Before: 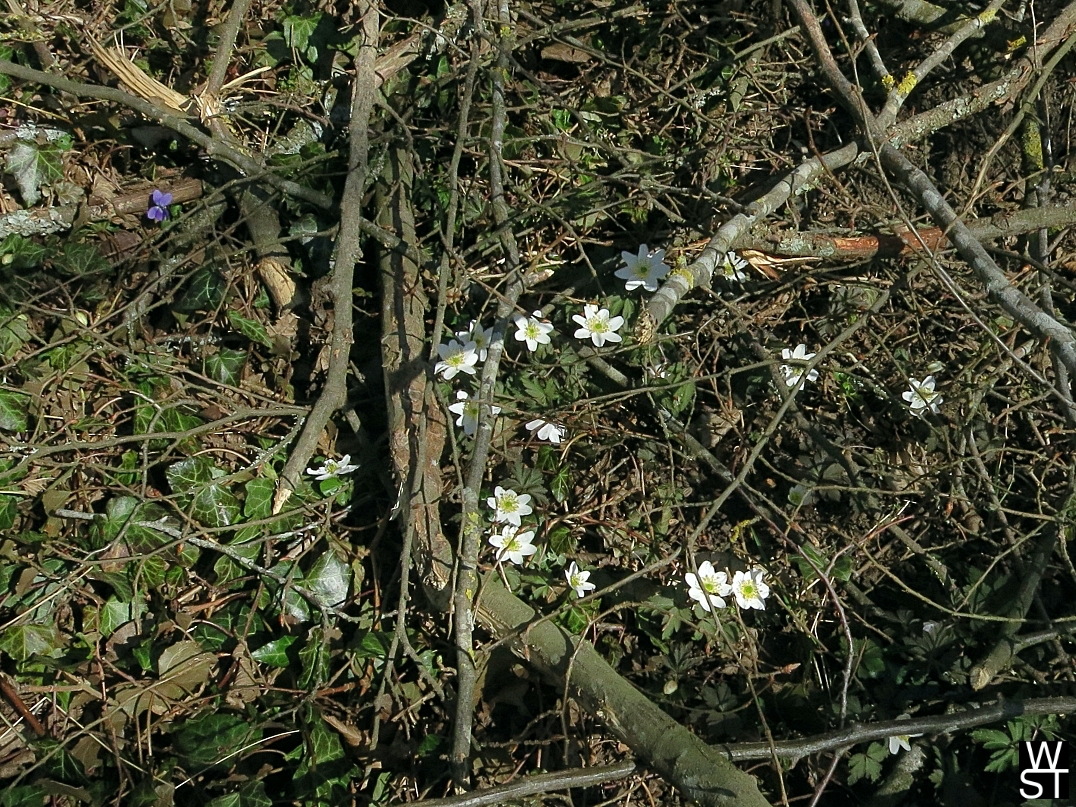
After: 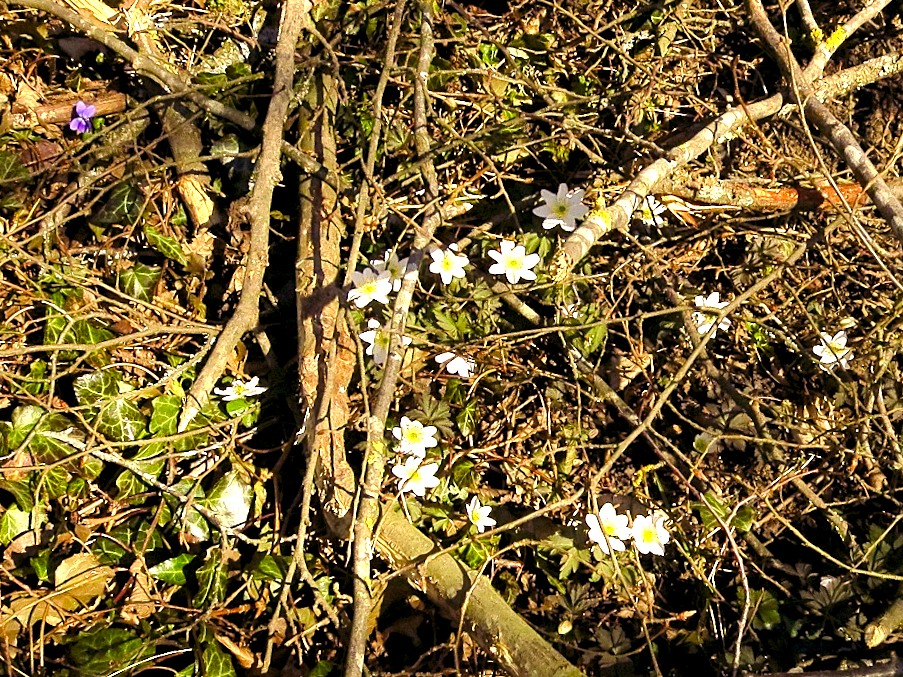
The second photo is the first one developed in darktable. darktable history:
color balance rgb: shadows lift › luminance -21.66%, shadows lift › chroma 8.98%, shadows lift › hue 283.37°, power › chroma 1.55%, power › hue 25.59°, highlights gain › luminance 6.08%, highlights gain › chroma 2.55%, highlights gain › hue 90°, global offset › luminance -0.87%, perceptual saturation grading › global saturation 27.49%, perceptual saturation grading › highlights -28.39%, perceptual saturation grading › mid-tones 15.22%, perceptual saturation grading › shadows 33.98%, perceptual brilliance grading › highlights 10%, perceptual brilliance grading › mid-tones 5%
exposure: black level correction 0, exposure 1.1 EV, compensate highlight preservation false
crop and rotate: angle -3.27°, left 5.211%, top 5.211%, right 4.607%, bottom 4.607%
color correction: highlights a* 11.96, highlights b* 11.58
